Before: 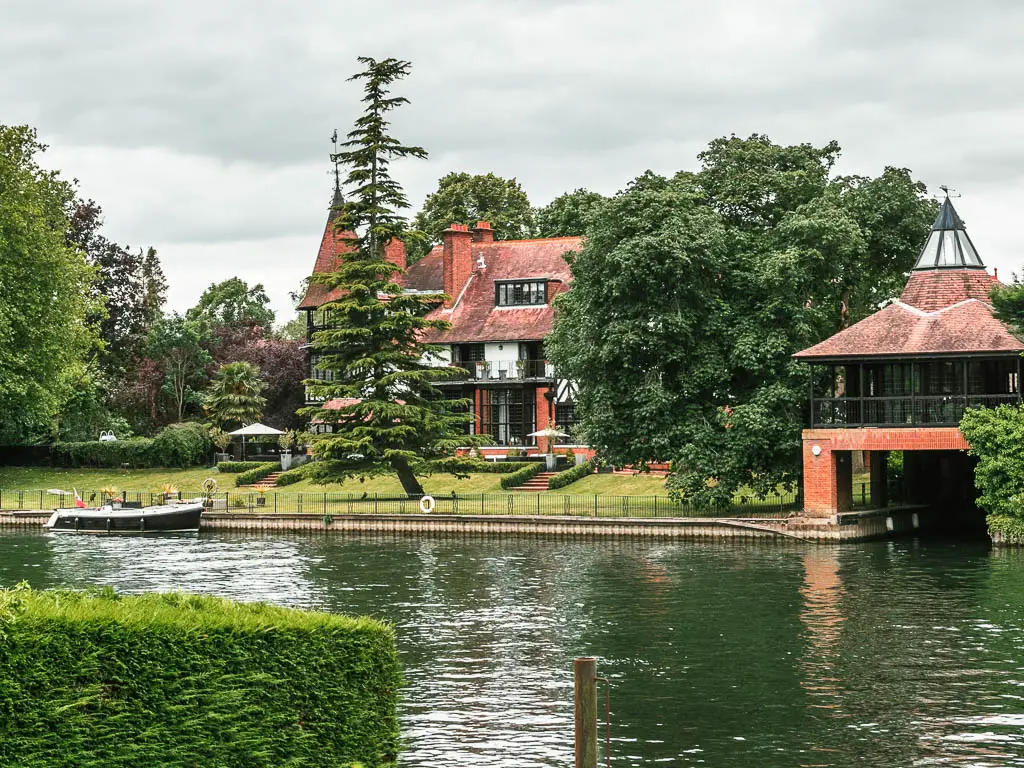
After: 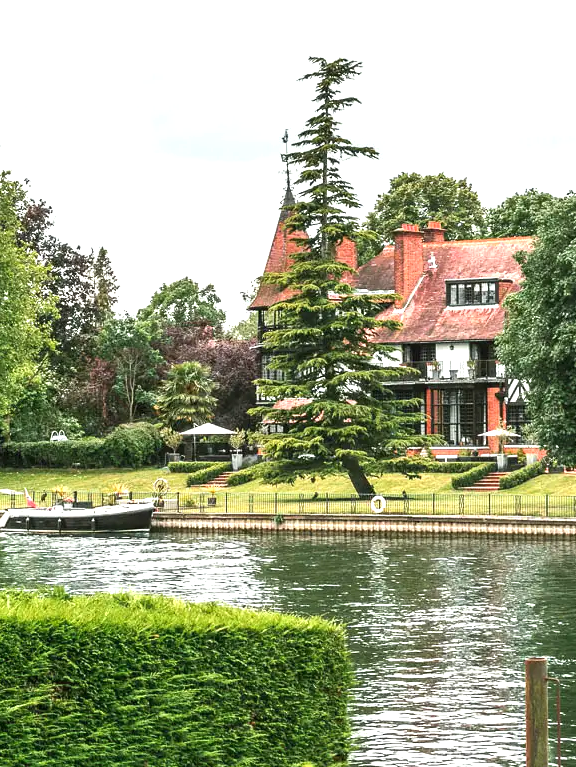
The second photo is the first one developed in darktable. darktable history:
crop: left 4.852%, right 38.813%
tone equalizer: edges refinement/feathering 500, mask exposure compensation -1.57 EV, preserve details no
exposure: black level correction 0, exposure 0.699 EV, compensate exposure bias true, compensate highlight preservation false
